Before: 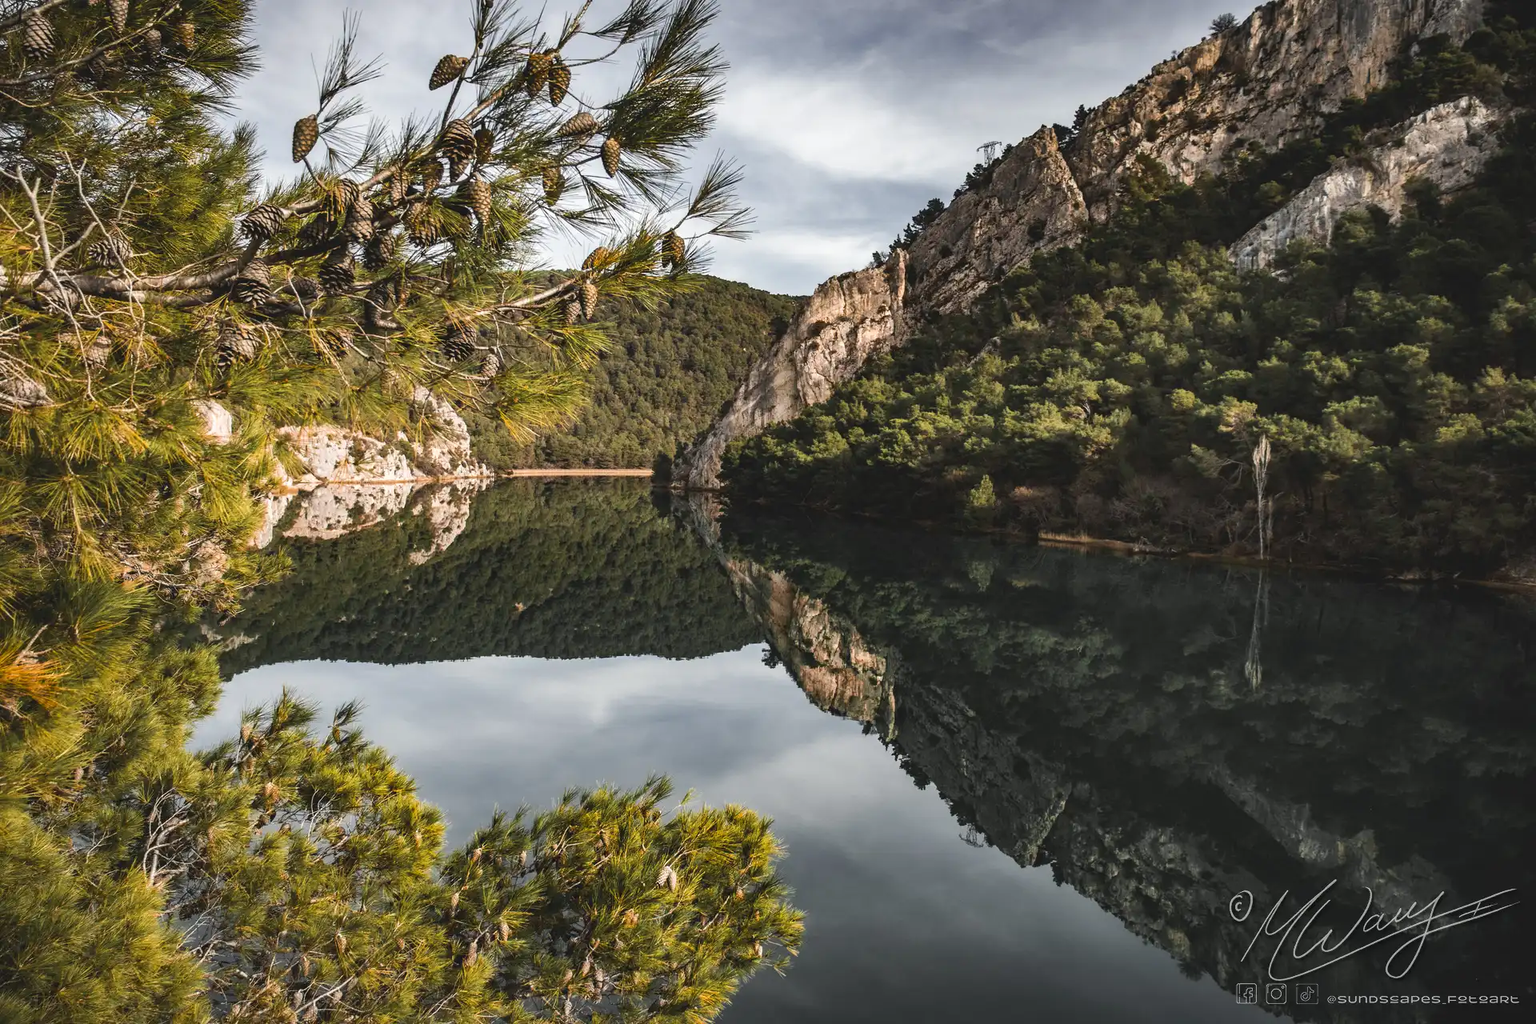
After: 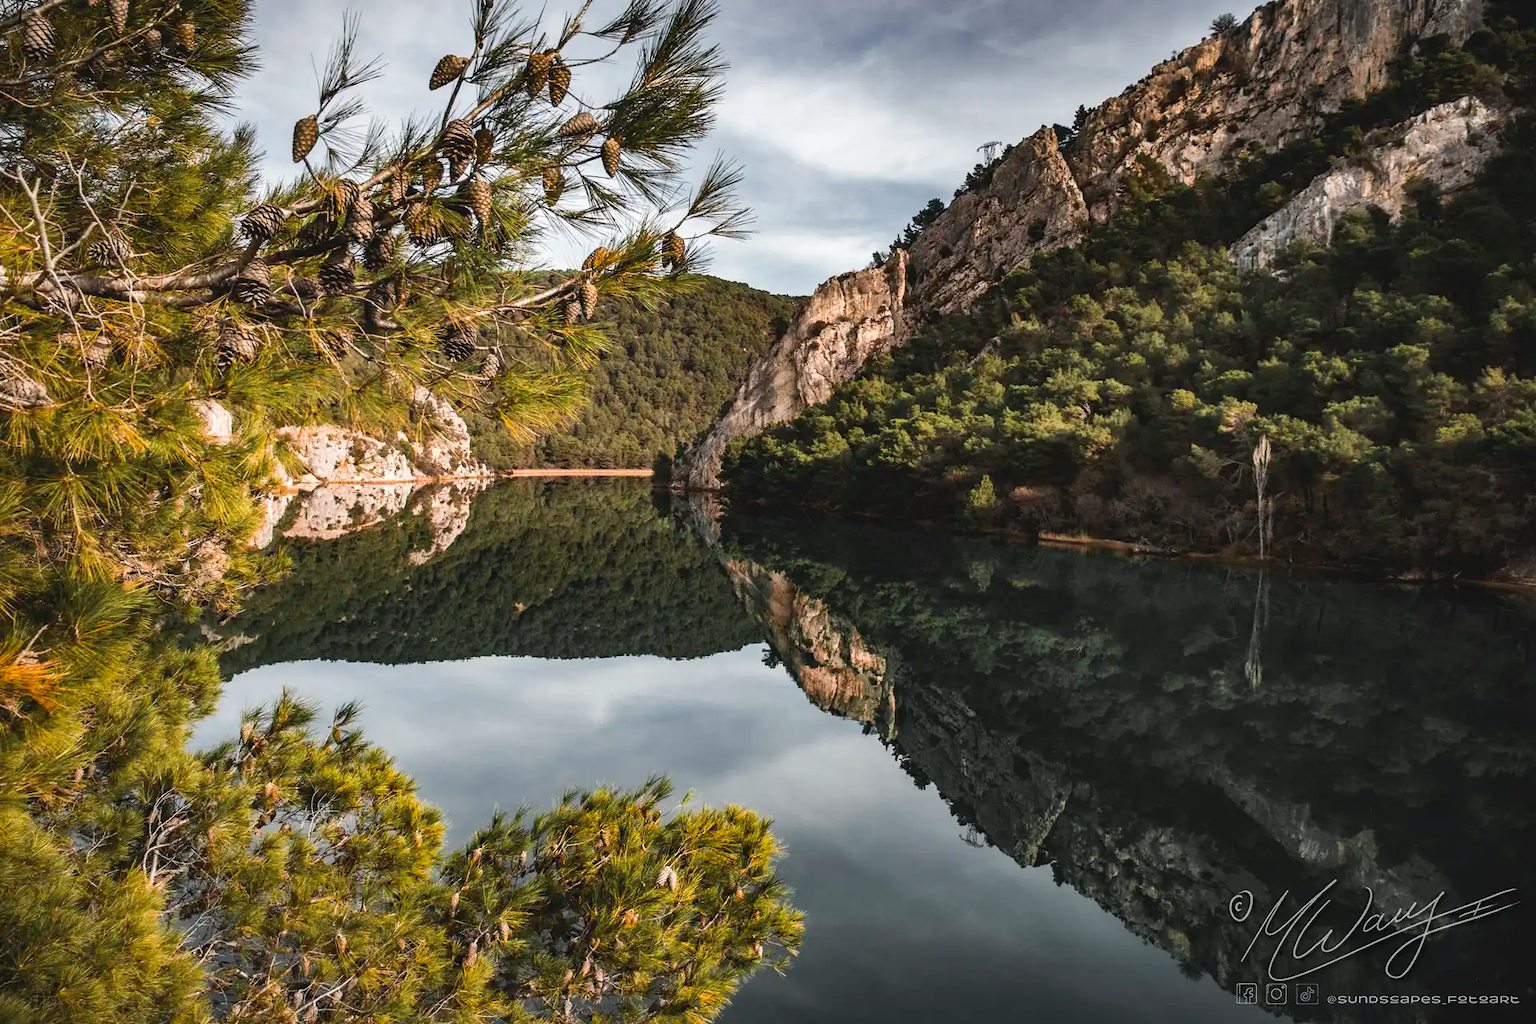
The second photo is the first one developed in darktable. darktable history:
tone equalizer: -8 EV -0.587 EV
